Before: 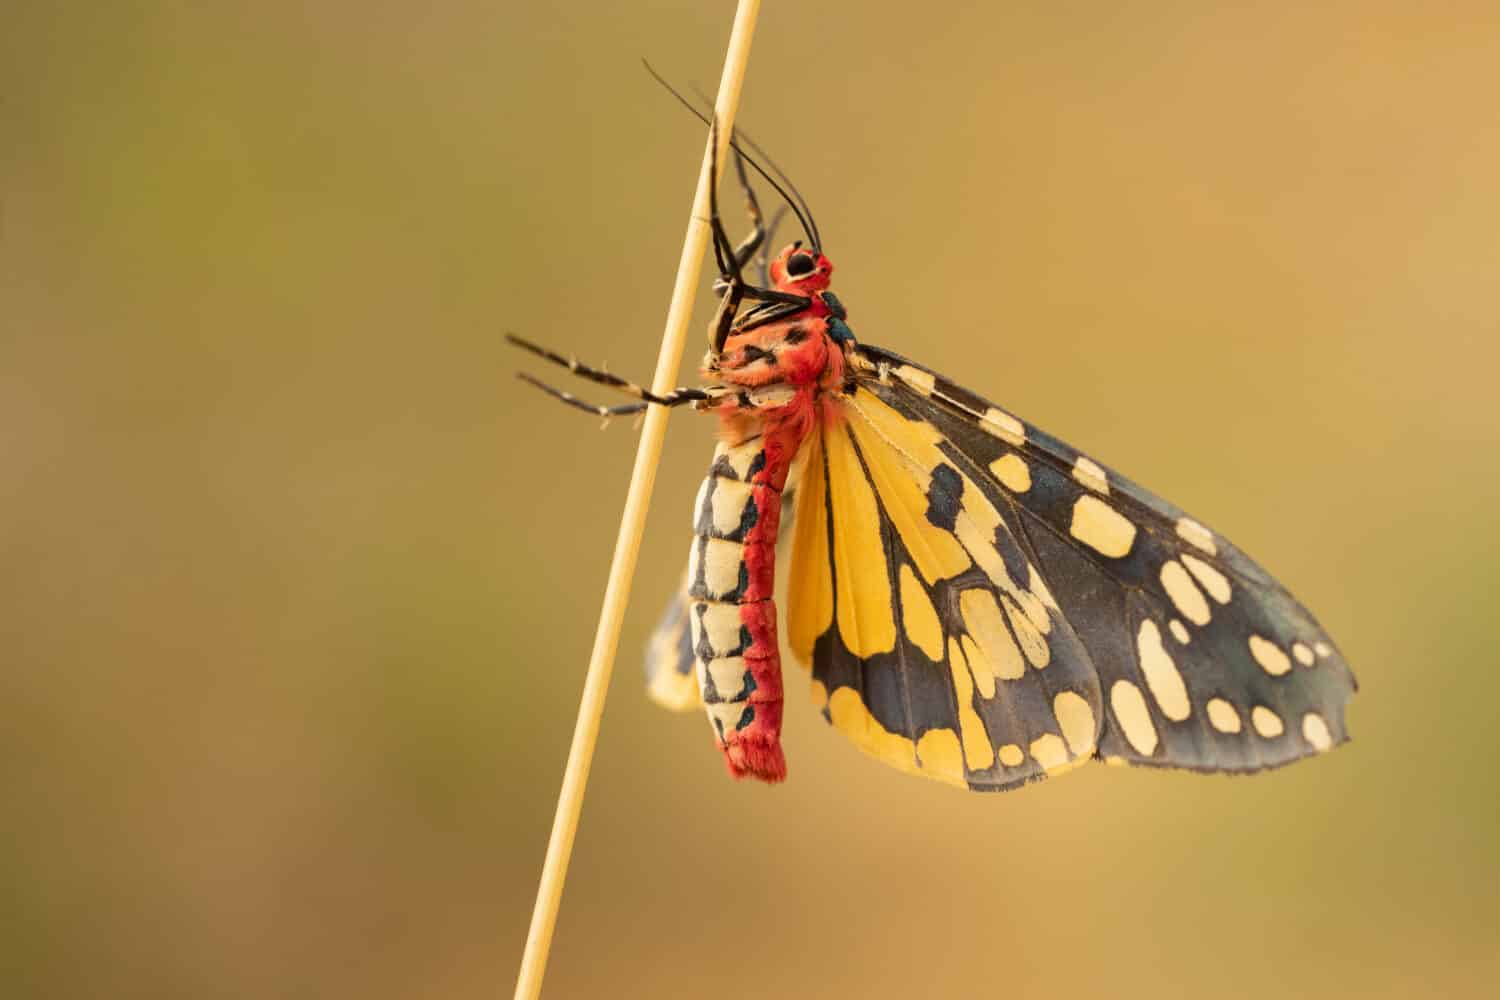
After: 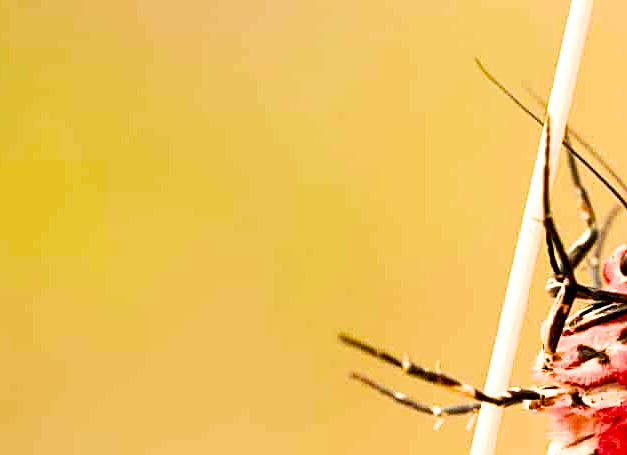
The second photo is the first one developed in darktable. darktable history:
sharpen: on, module defaults
crop and rotate: left 11.152%, top 0.057%, right 47.047%, bottom 54.346%
shadows and highlights: shadows 43.36, highlights 7.89
filmic rgb: black relative exposure -5.14 EV, white relative exposure 3.98 EV, threshold 2.95 EV, hardness 2.87, contrast 1.299, highlights saturation mix -31.03%, enable highlight reconstruction true
exposure: black level correction 0, exposure 1.496 EV, compensate highlight preservation false
levels: white 99.92%, levels [0, 0.48, 0.961]
contrast brightness saturation: brightness -0.25, saturation 0.196
